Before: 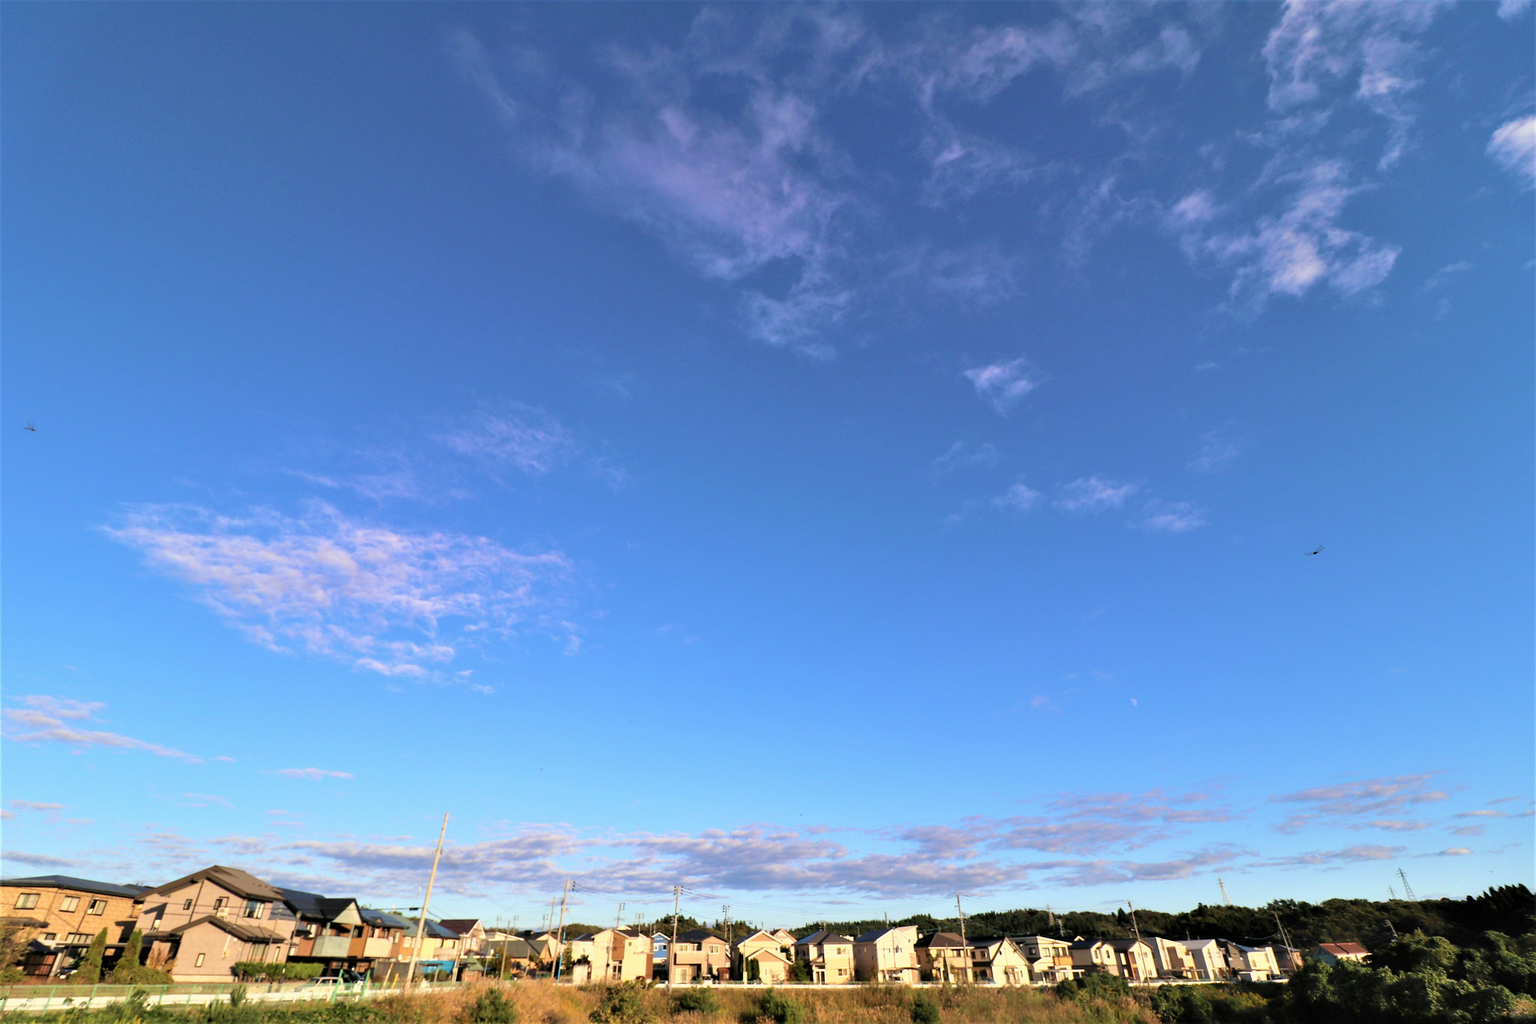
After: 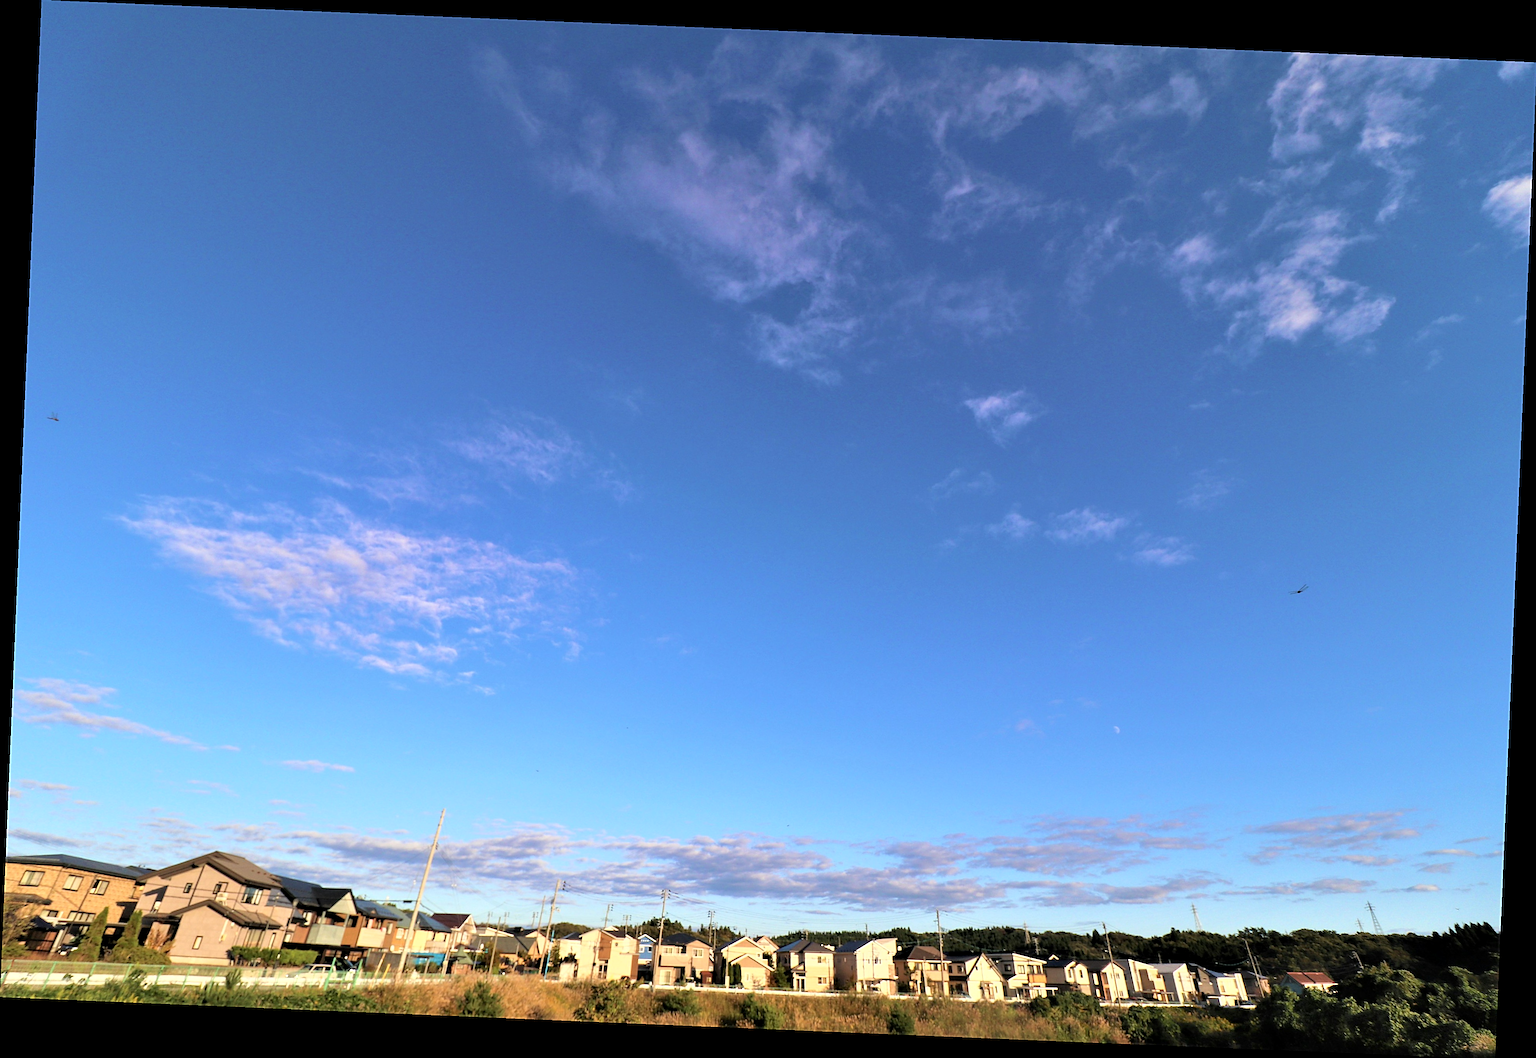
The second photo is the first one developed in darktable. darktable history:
crop and rotate: angle -2.39°
local contrast: highlights 105%, shadows 99%, detail 119%, midtone range 0.2
sharpen: on, module defaults
